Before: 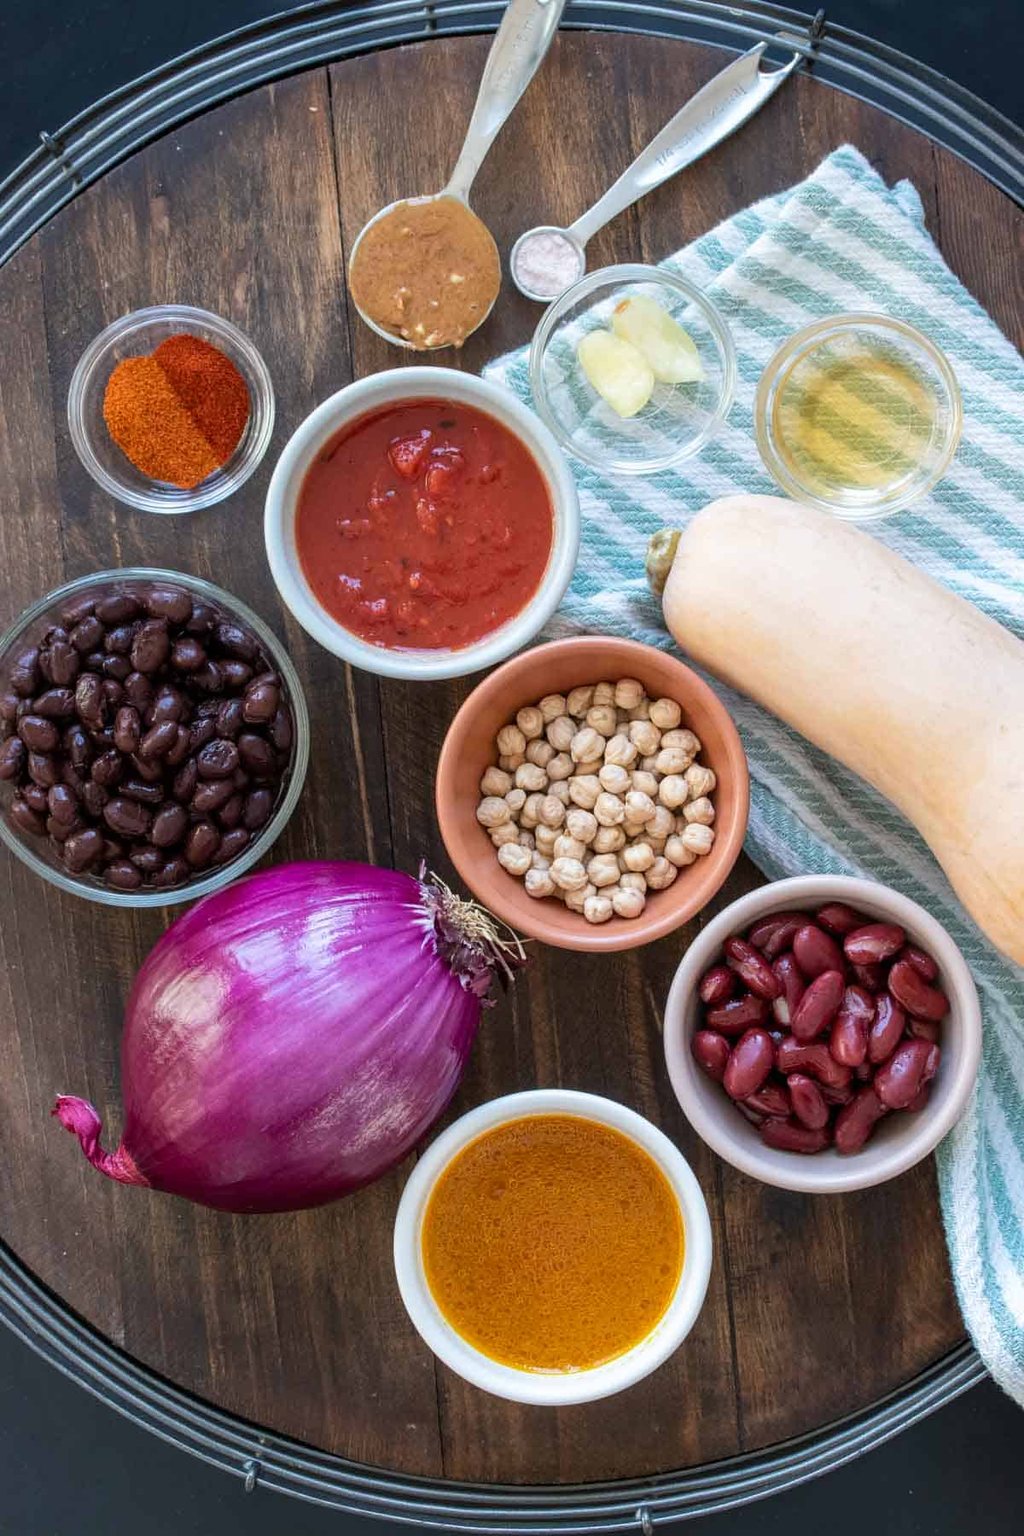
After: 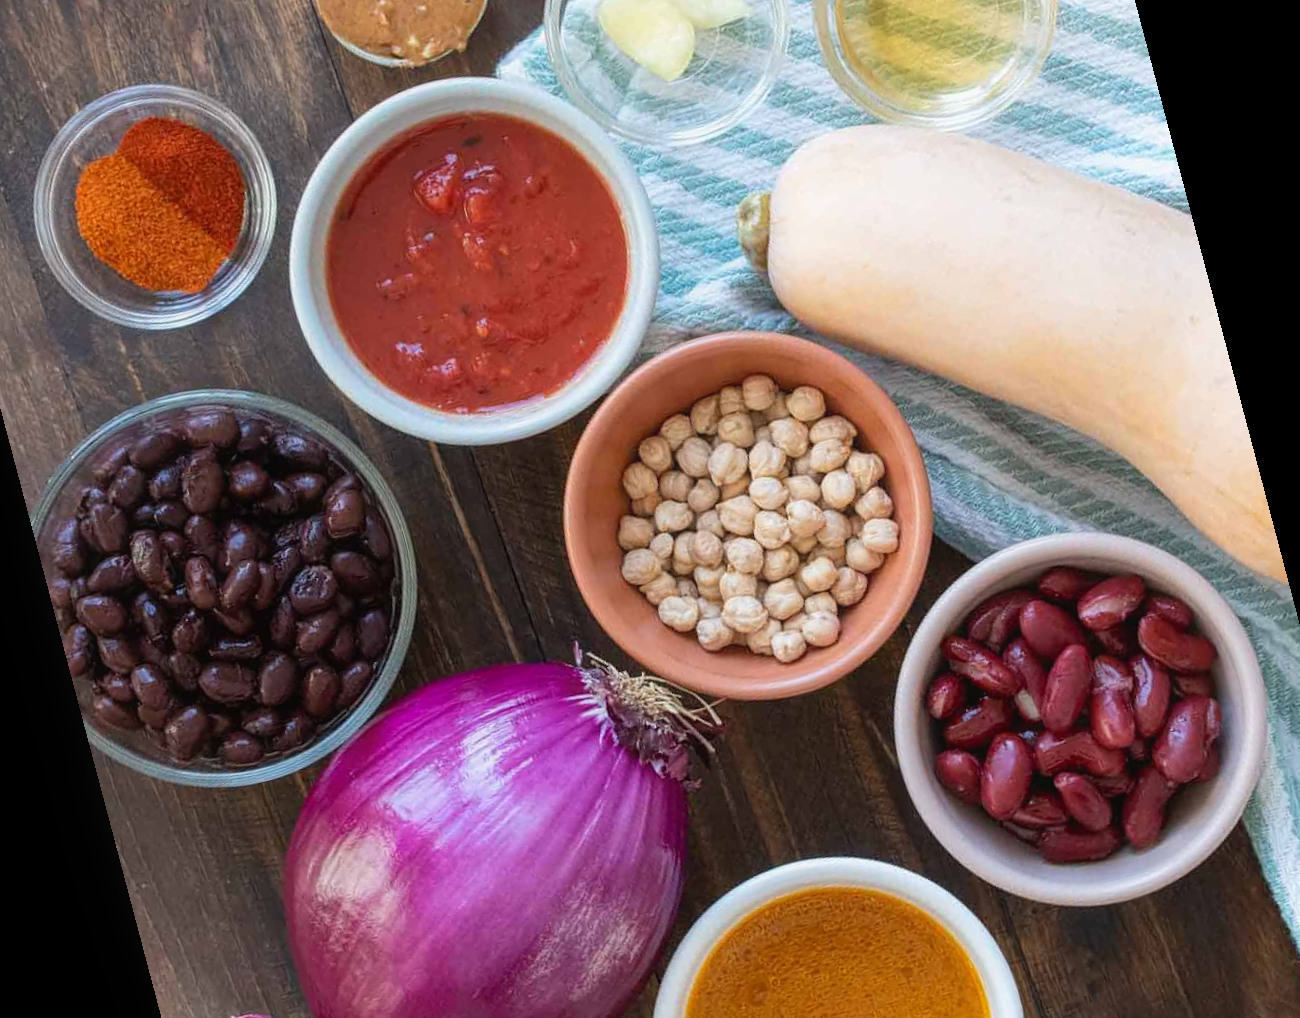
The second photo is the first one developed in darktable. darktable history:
rotate and perspective: rotation -14.8°, crop left 0.1, crop right 0.903, crop top 0.25, crop bottom 0.748
contrast equalizer: y [[0.5, 0.488, 0.462, 0.461, 0.491, 0.5], [0.5 ×6], [0.5 ×6], [0 ×6], [0 ×6]]
